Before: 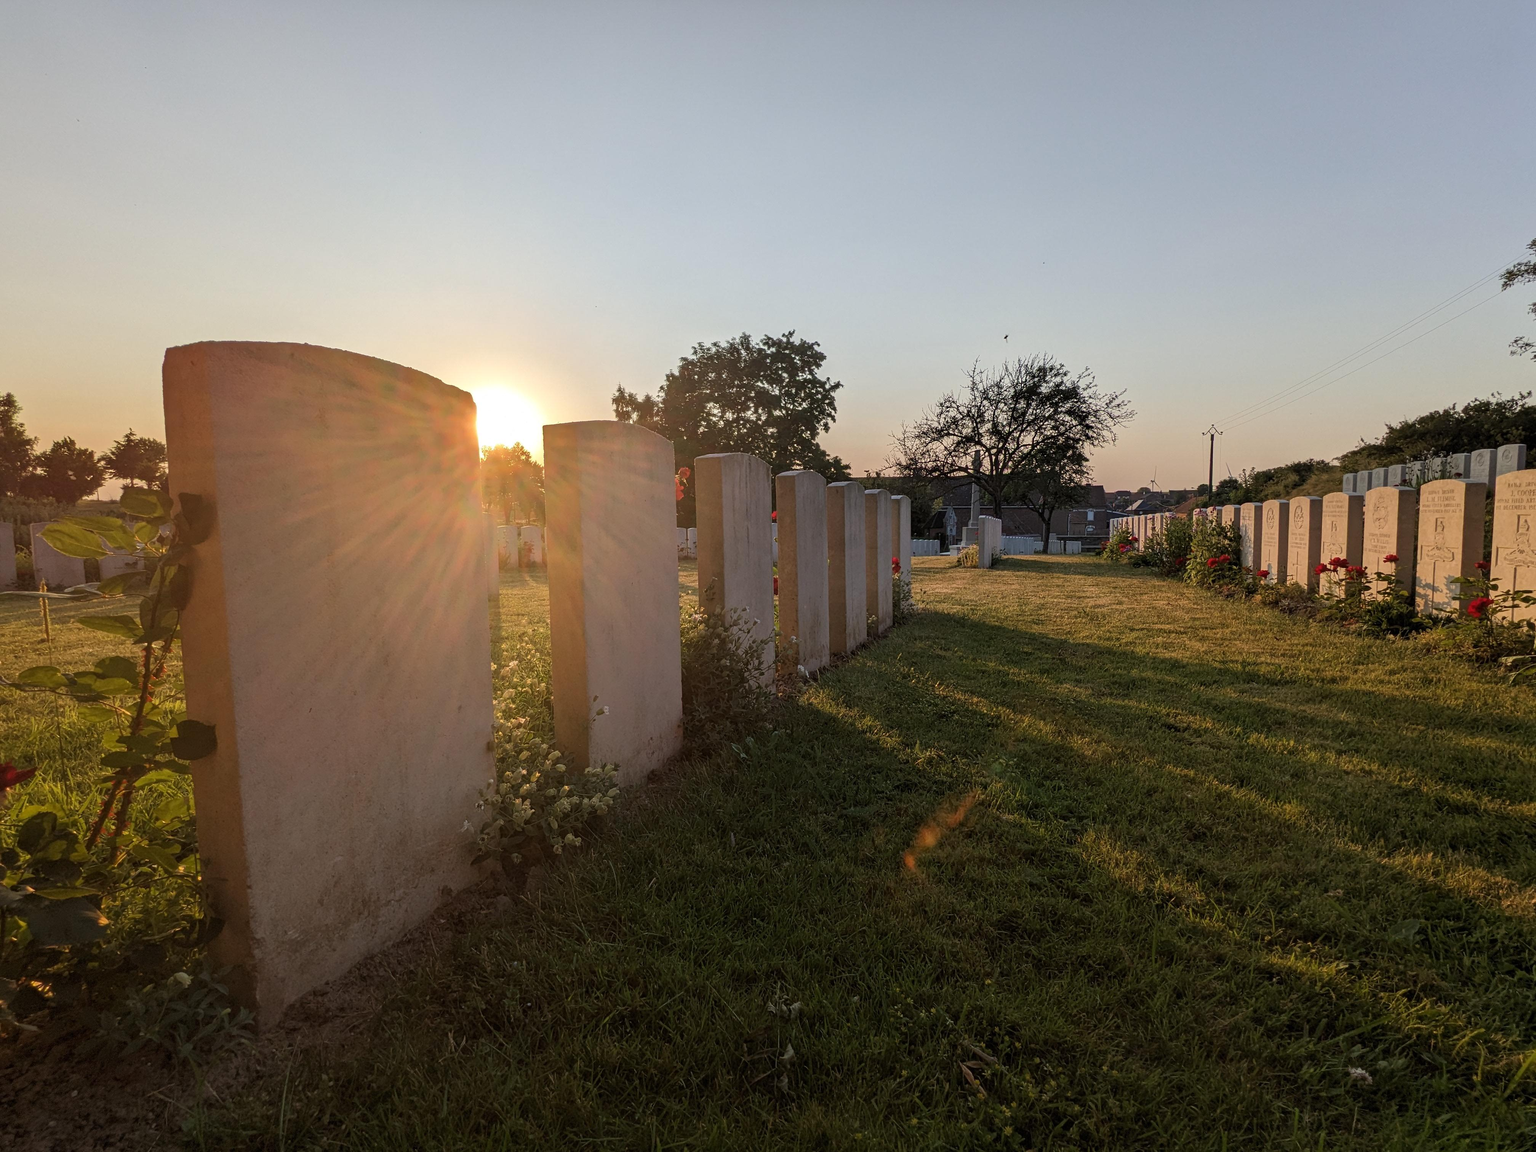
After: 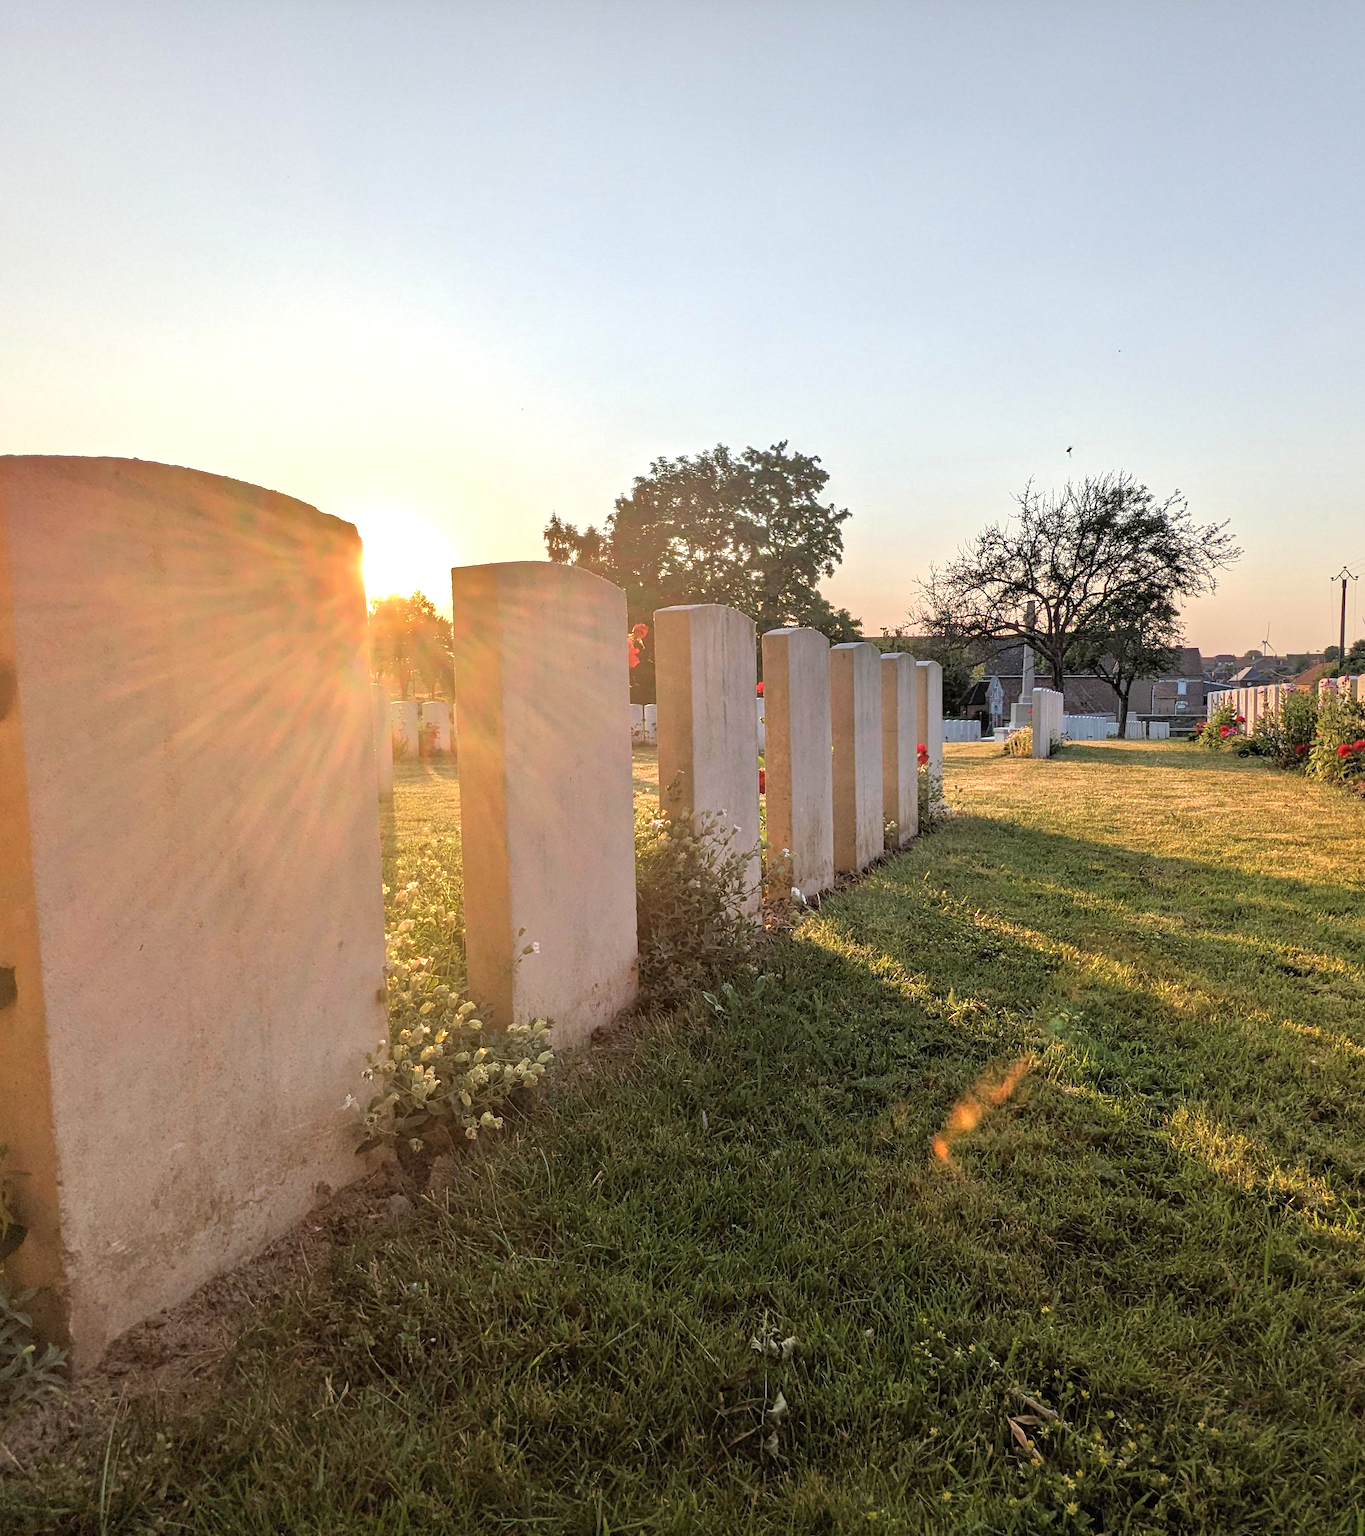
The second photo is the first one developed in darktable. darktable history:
tone equalizer: -7 EV 0.15 EV, -6 EV 0.6 EV, -5 EV 1.15 EV, -4 EV 1.33 EV, -3 EV 1.15 EV, -2 EV 0.6 EV, -1 EV 0.15 EV, mask exposure compensation -0.5 EV
crop and rotate: left 13.342%, right 19.991%
exposure: exposure 0.6 EV, compensate highlight preservation false
shadows and highlights: shadows 20.55, highlights -20.99, soften with gaussian
